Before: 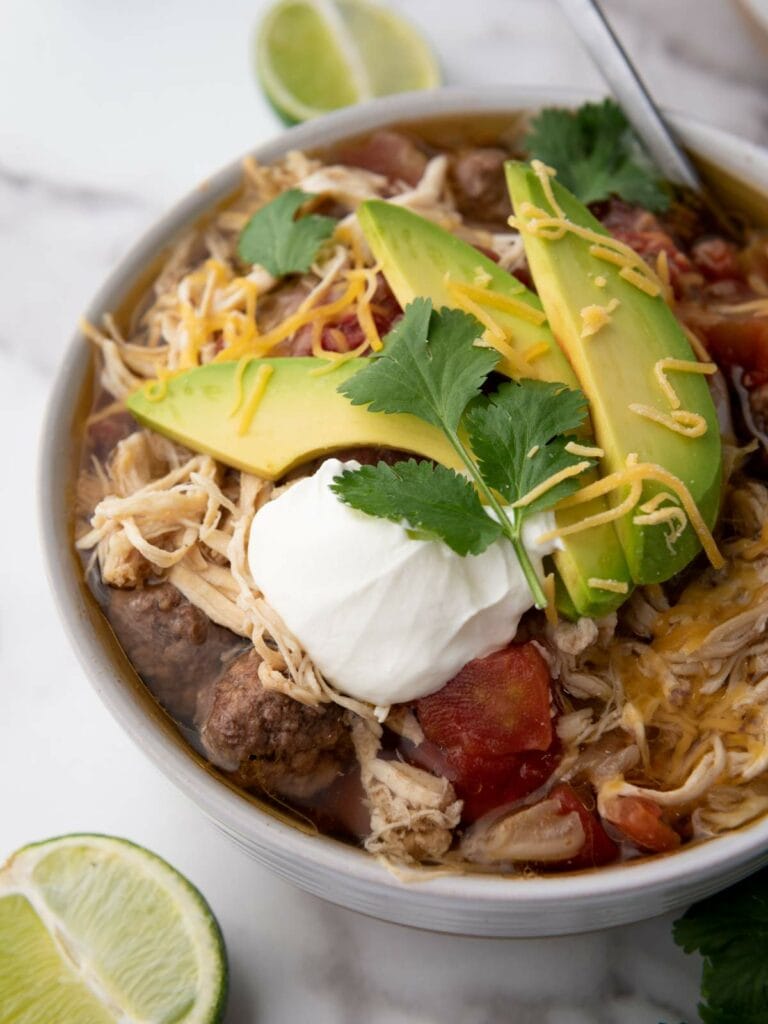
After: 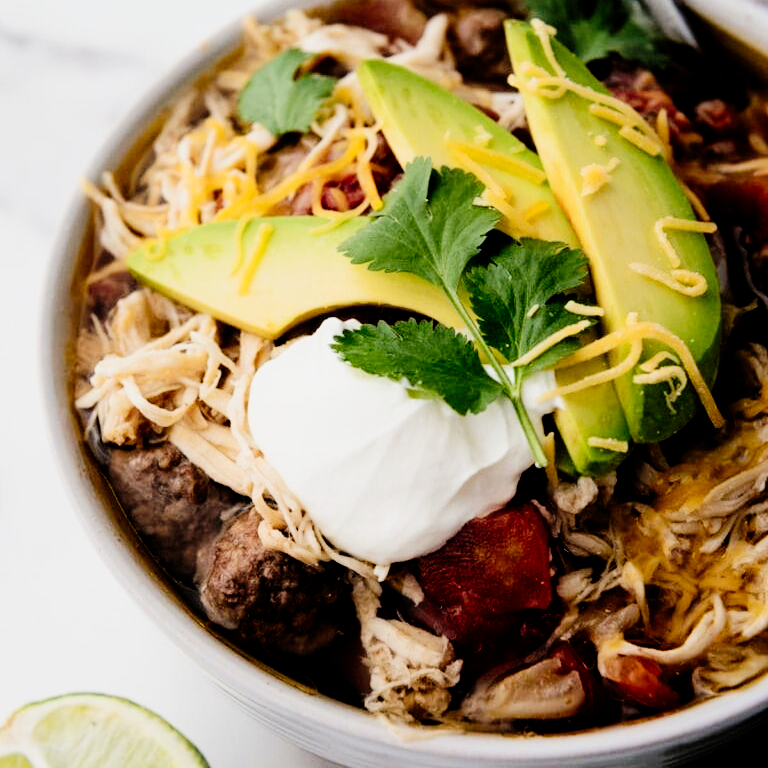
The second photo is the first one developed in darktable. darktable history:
crop: top 13.819%, bottom 11.169%
tone curve: curves: ch0 [(0, 0) (0.003, 0) (0.011, 0.001) (0.025, 0.003) (0.044, 0.005) (0.069, 0.012) (0.1, 0.023) (0.136, 0.039) (0.177, 0.088) (0.224, 0.15) (0.277, 0.239) (0.335, 0.334) (0.399, 0.43) (0.468, 0.526) (0.543, 0.621) (0.623, 0.711) (0.709, 0.791) (0.801, 0.87) (0.898, 0.949) (1, 1)], preserve colors none
filmic rgb: black relative exposure -5 EV, hardness 2.88, contrast 1.4, highlights saturation mix -30%
